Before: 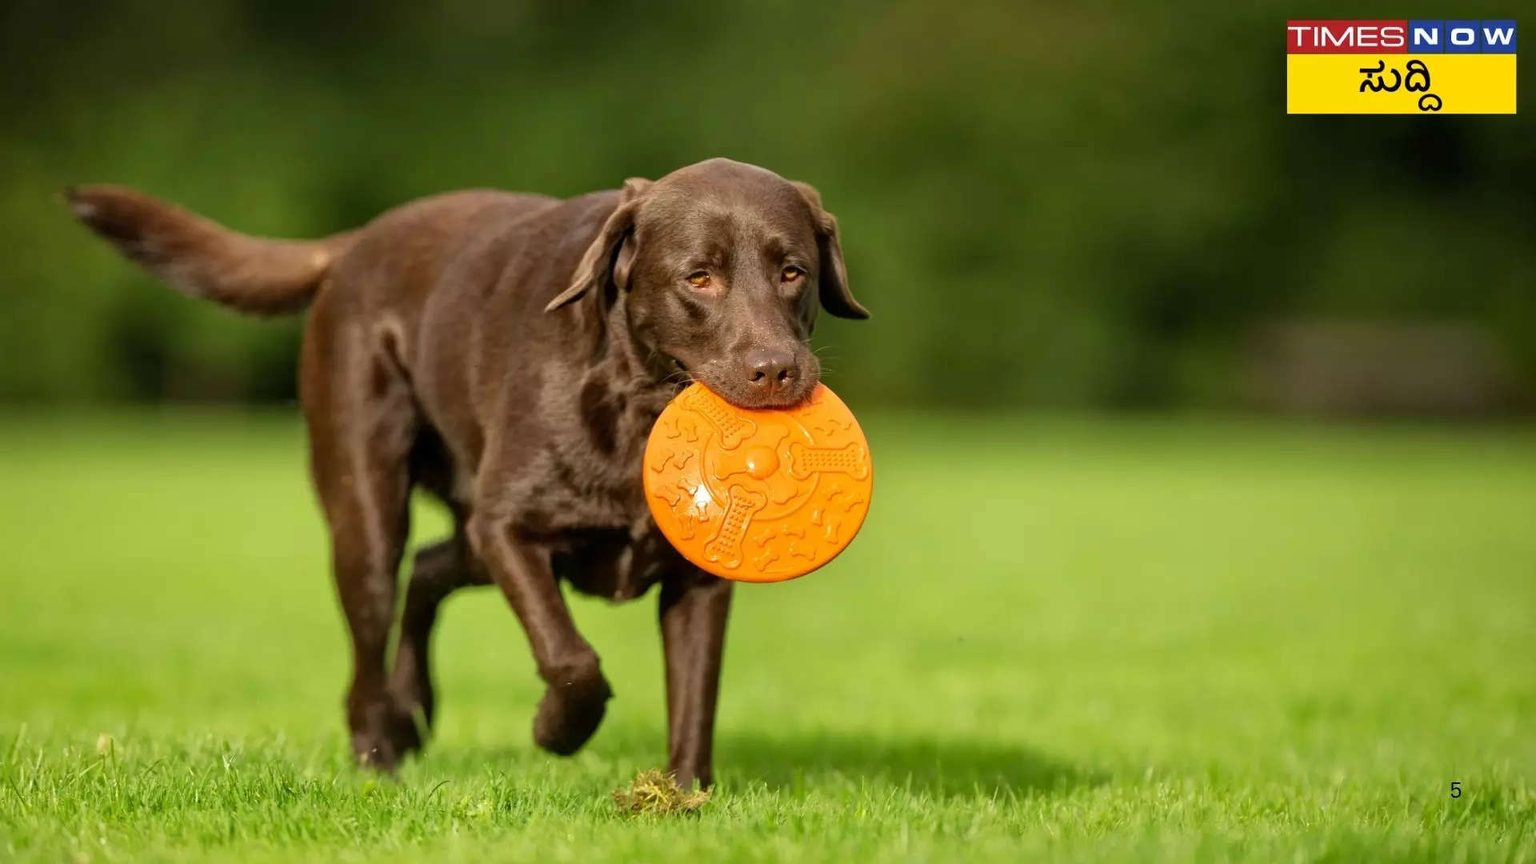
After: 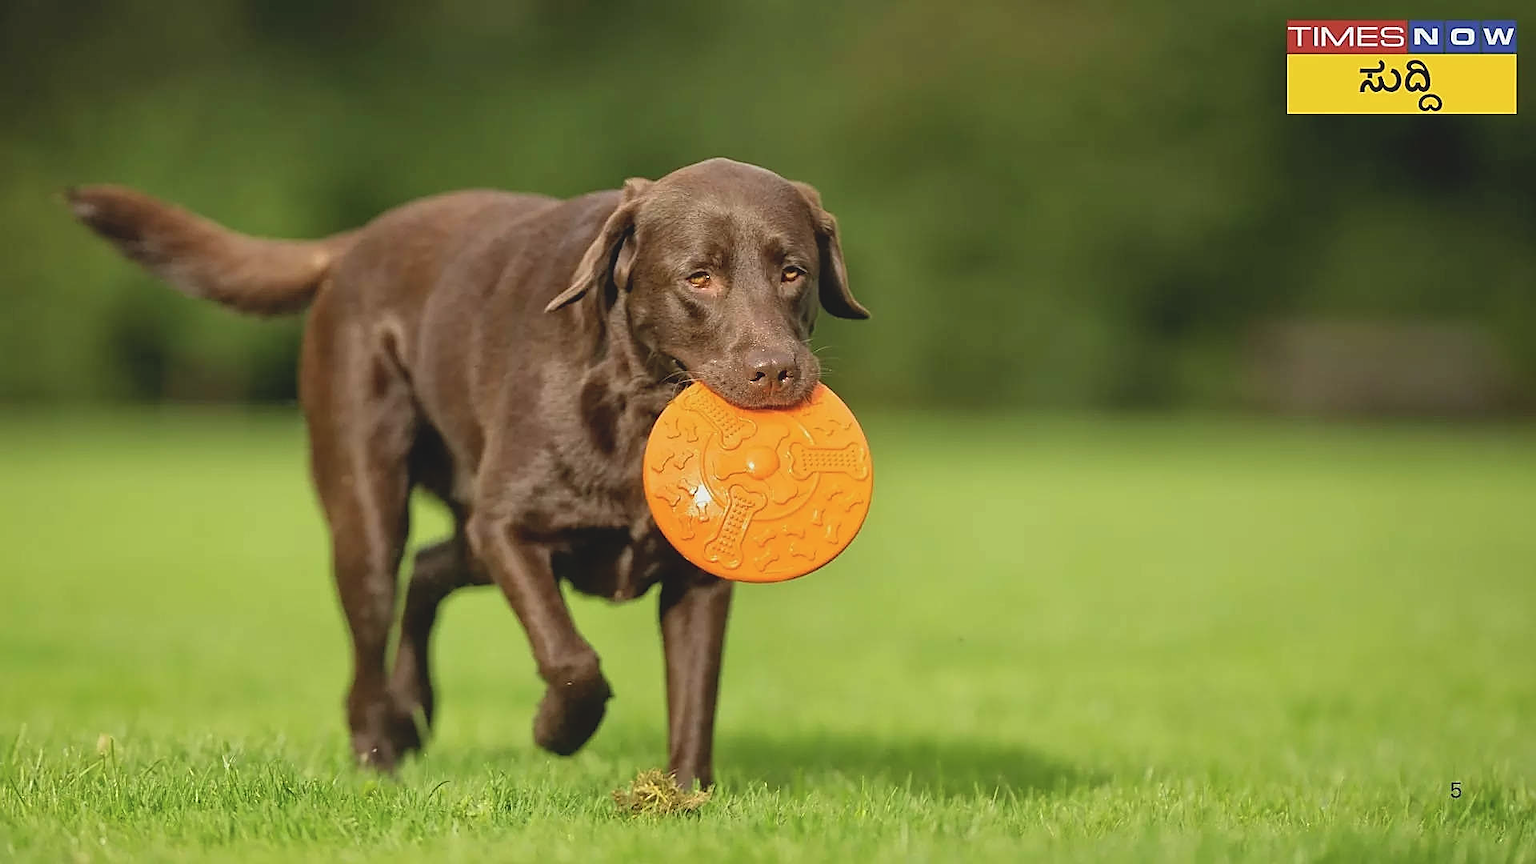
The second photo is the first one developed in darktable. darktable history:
sharpen: radius 1.4, amount 1.25, threshold 0.7
contrast brightness saturation: contrast -0.15, brightness 0.05, saturation -0.12
